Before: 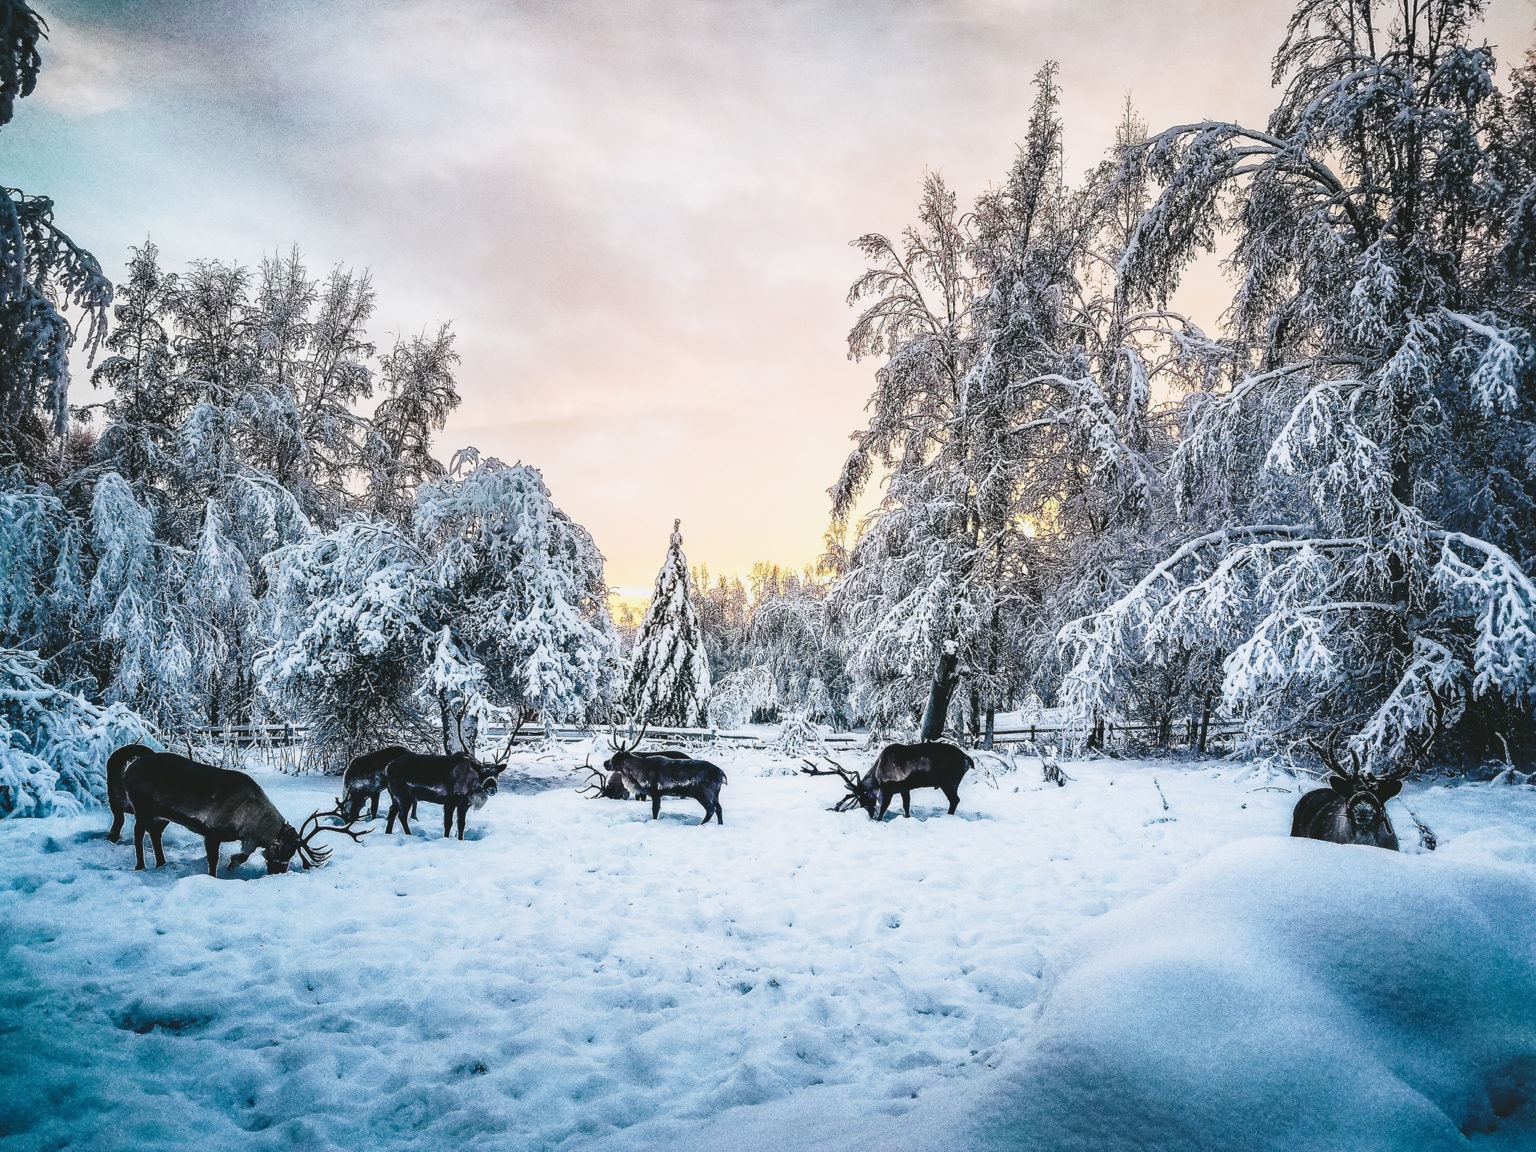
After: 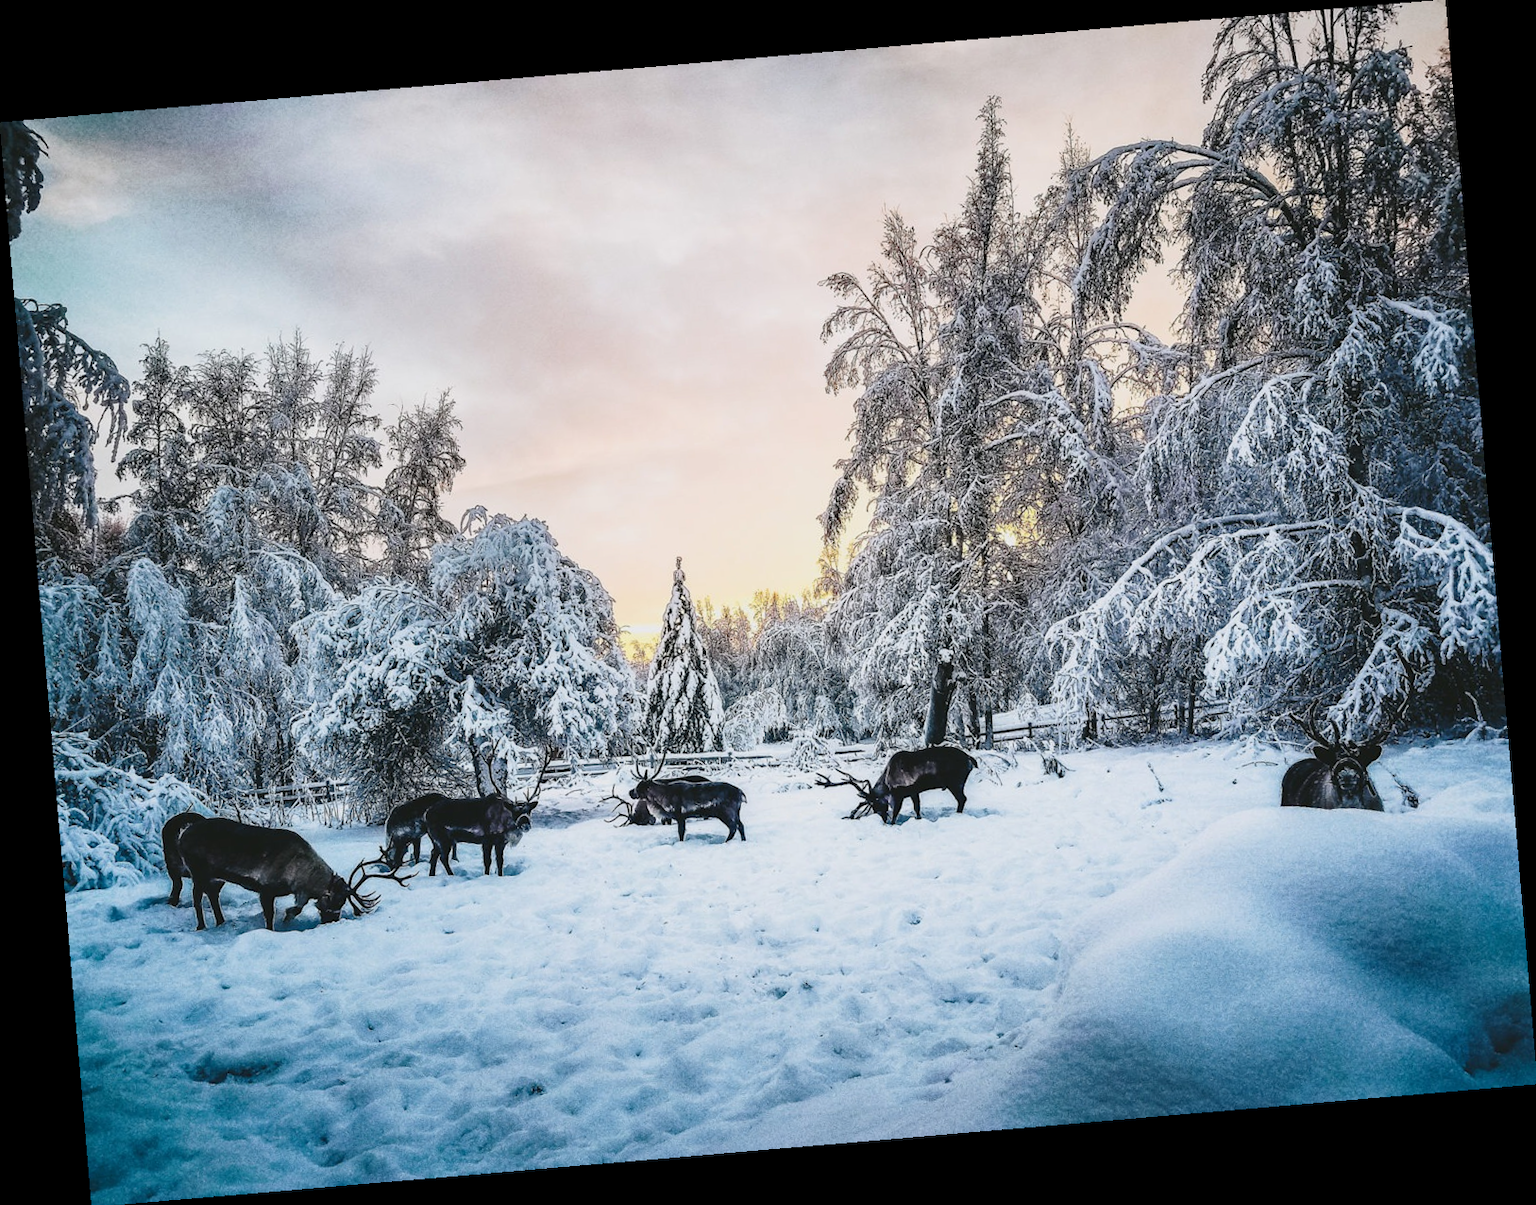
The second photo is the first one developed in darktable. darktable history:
rotate and perspective: rotation -4.86°, automatic cropping off
exposure: black level correction 0.001, exposure -0.125 EV, compensate exposure bias true, compensate highlight preservation false
